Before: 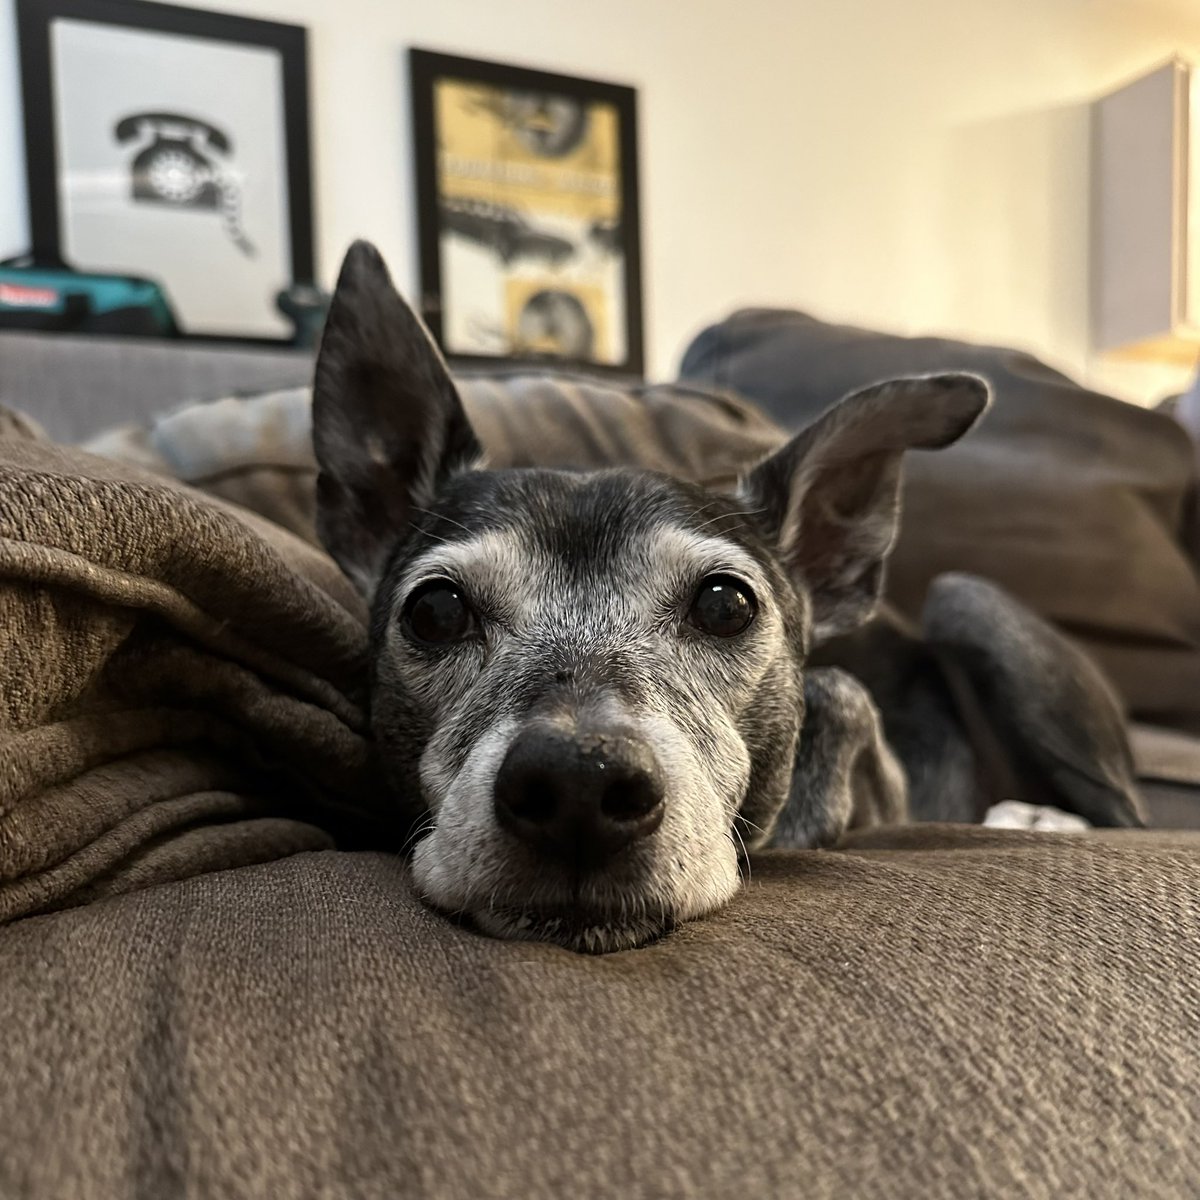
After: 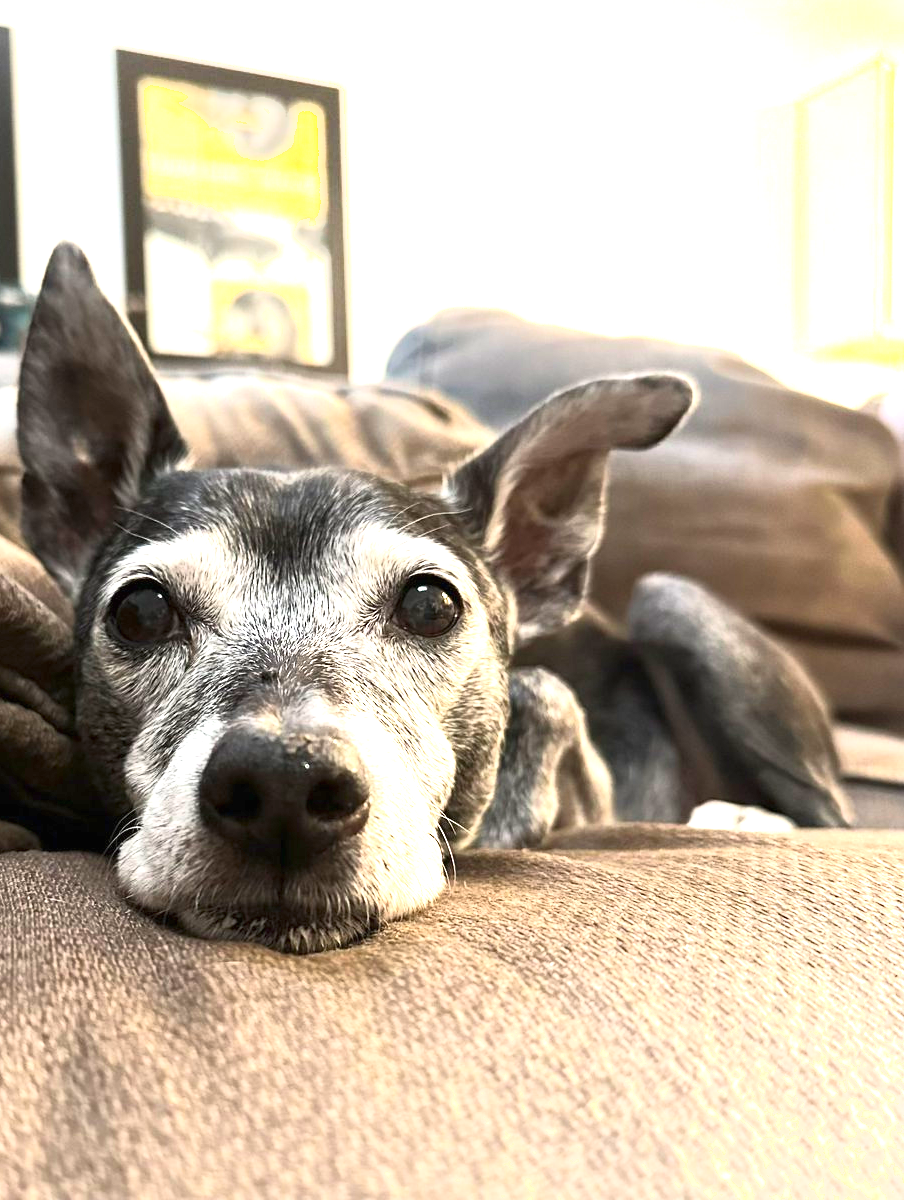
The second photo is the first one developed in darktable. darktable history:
exposure: black level correction 0, exposure 1.75 EV, compensate exposure bias true, compensate highlight preservation false
base curve: curves: ch0 [(0, 0) (0.257, 0.25) (0.482, 0.586) (0.757, 0.871) (1, 1)]
shadows and highlights: shadows -23.08, highlights 46.15, soften with gaussian
crop and rotate: left 24.6%
